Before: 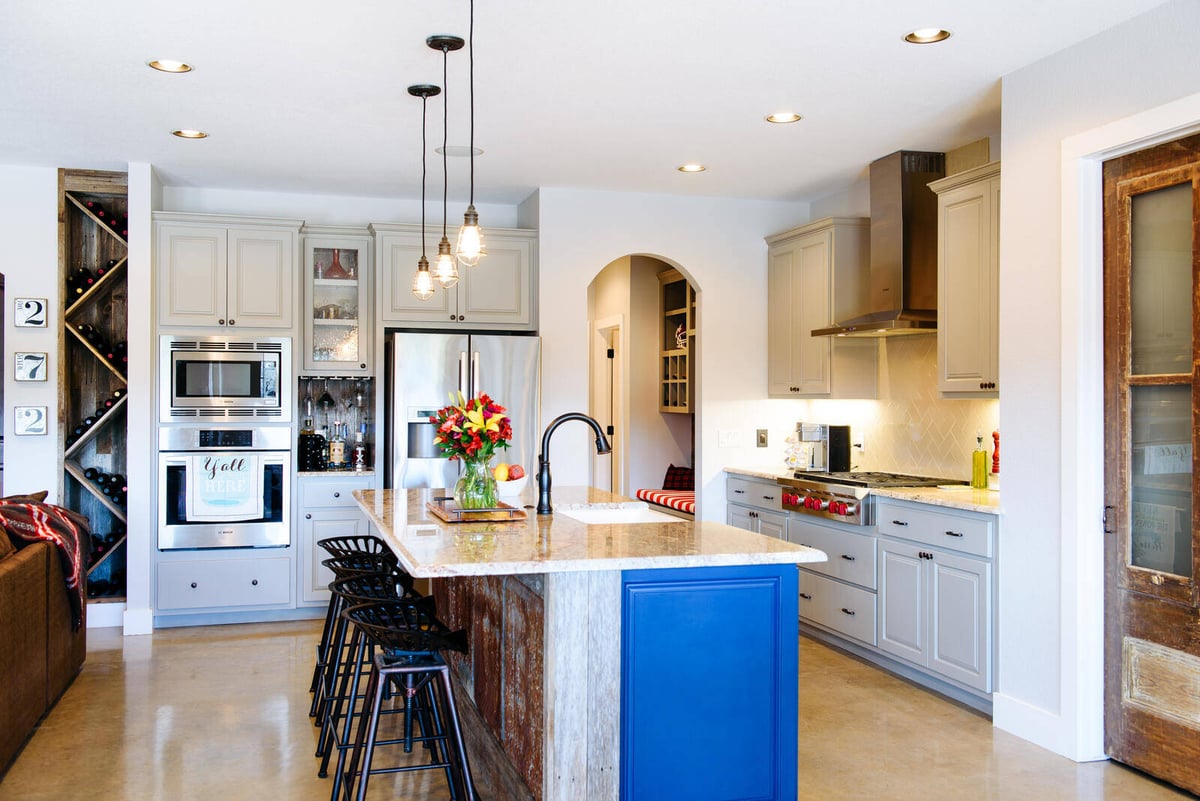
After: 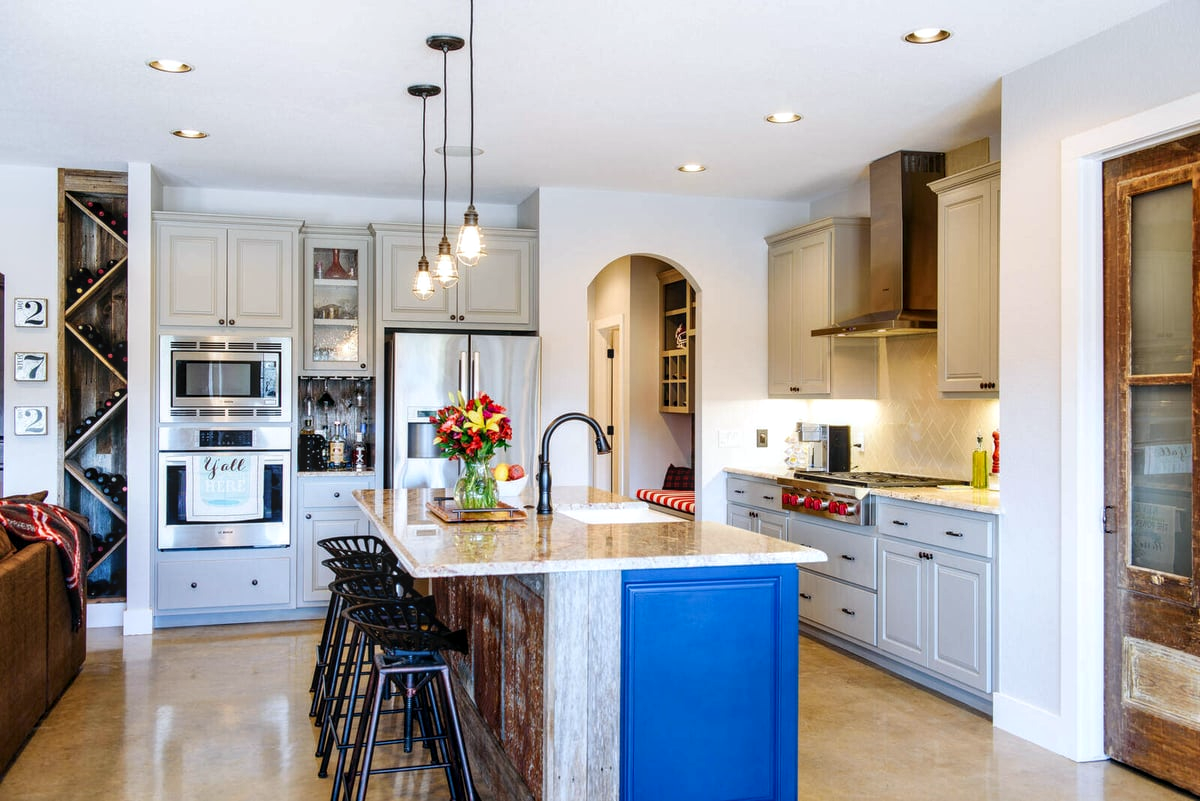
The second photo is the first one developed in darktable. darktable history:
local contrast: on, module defaults
white balance: red 0.988, blue 1.017
